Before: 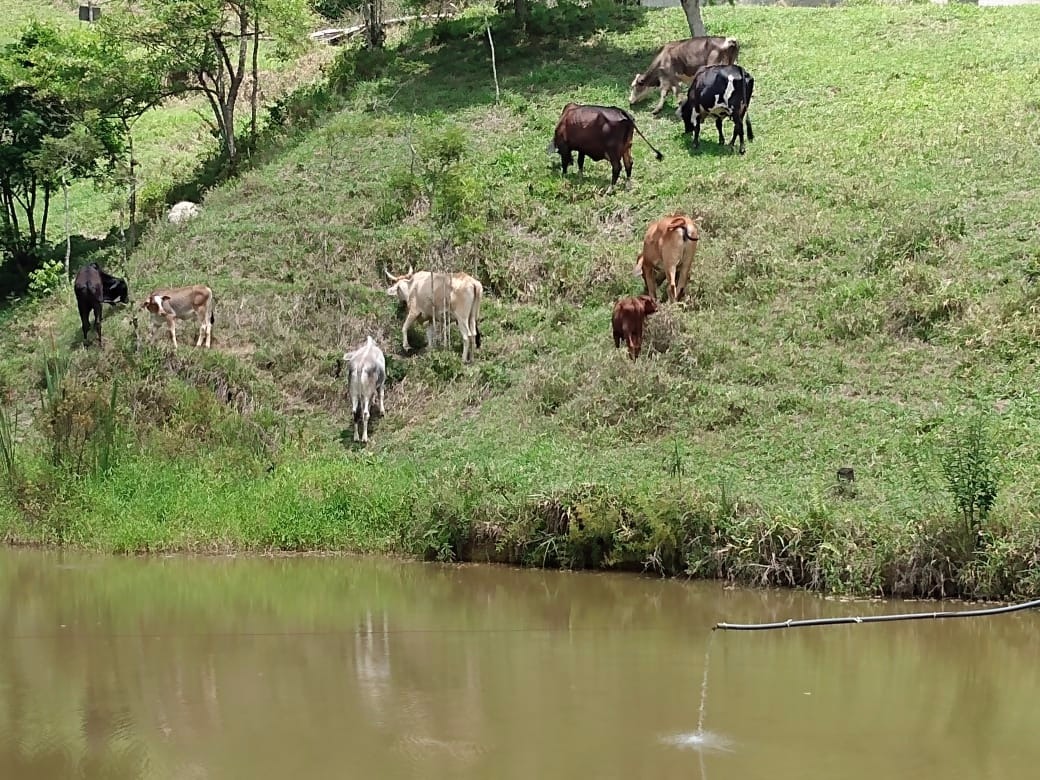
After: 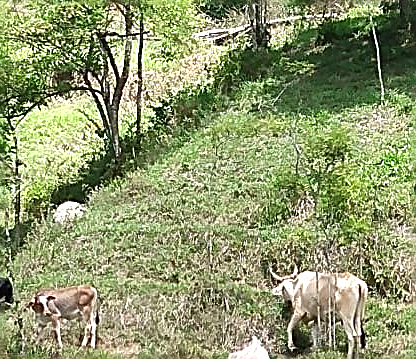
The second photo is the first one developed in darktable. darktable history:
sharpen: amount 1
contrast equalizer: y [[0.5, 0.496, 0.435, 0.435, 0.496, 0.5], [0.5 ×6], [0.5 ×6], [0 ×6], [0 ×6]]
crop and rotate: left 11.13%, top 0.068%, right 48.862%, bottom 53.81%
exposure: black level correction 0, exposure 0.694 EV, compensate exposure bias true, compensate highlight preservation false
contrast brightness saturation: brightness -0.089
